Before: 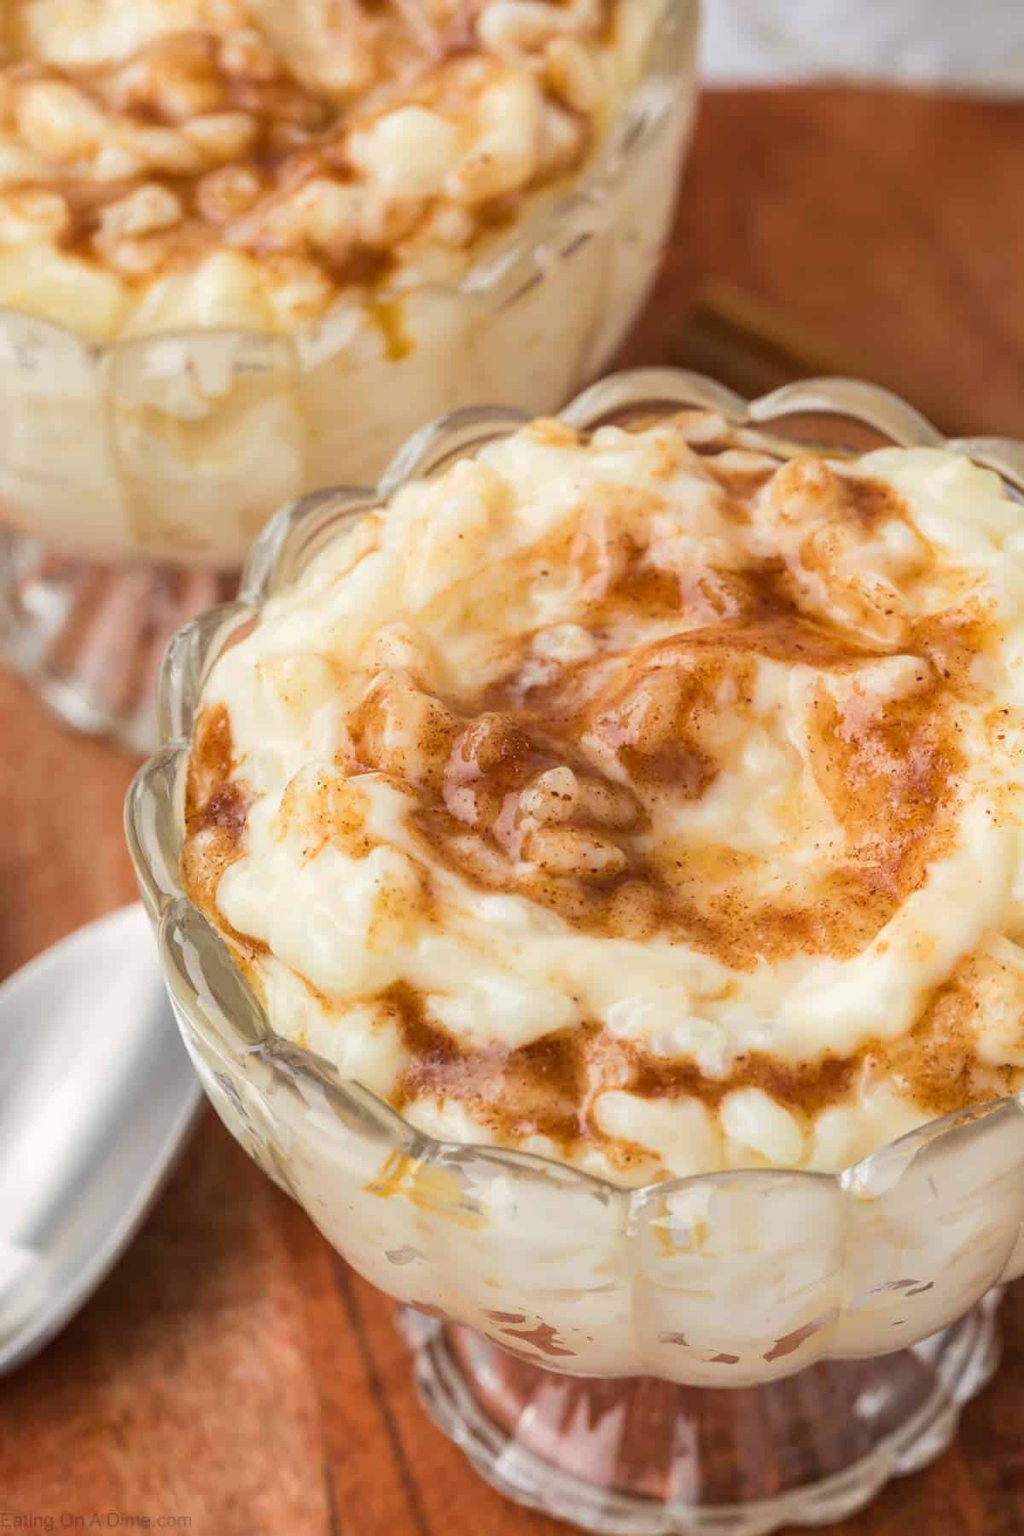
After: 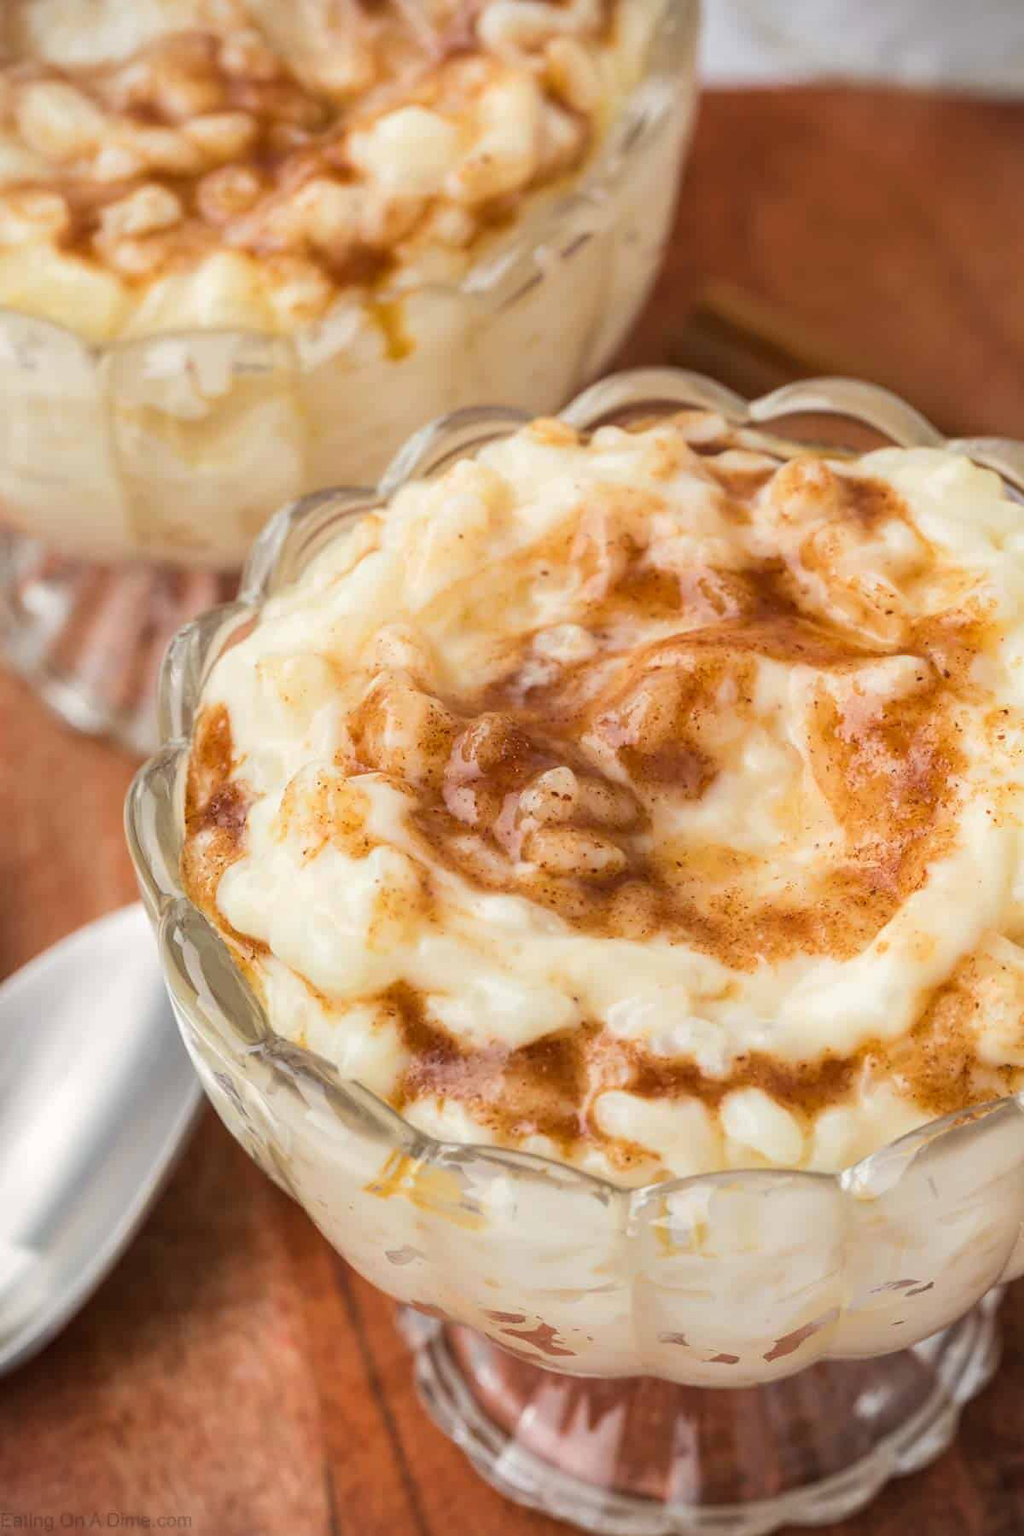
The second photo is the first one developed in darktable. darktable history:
vignetting: fall-off start 91.85%
tone equalizer: on, module defaults
